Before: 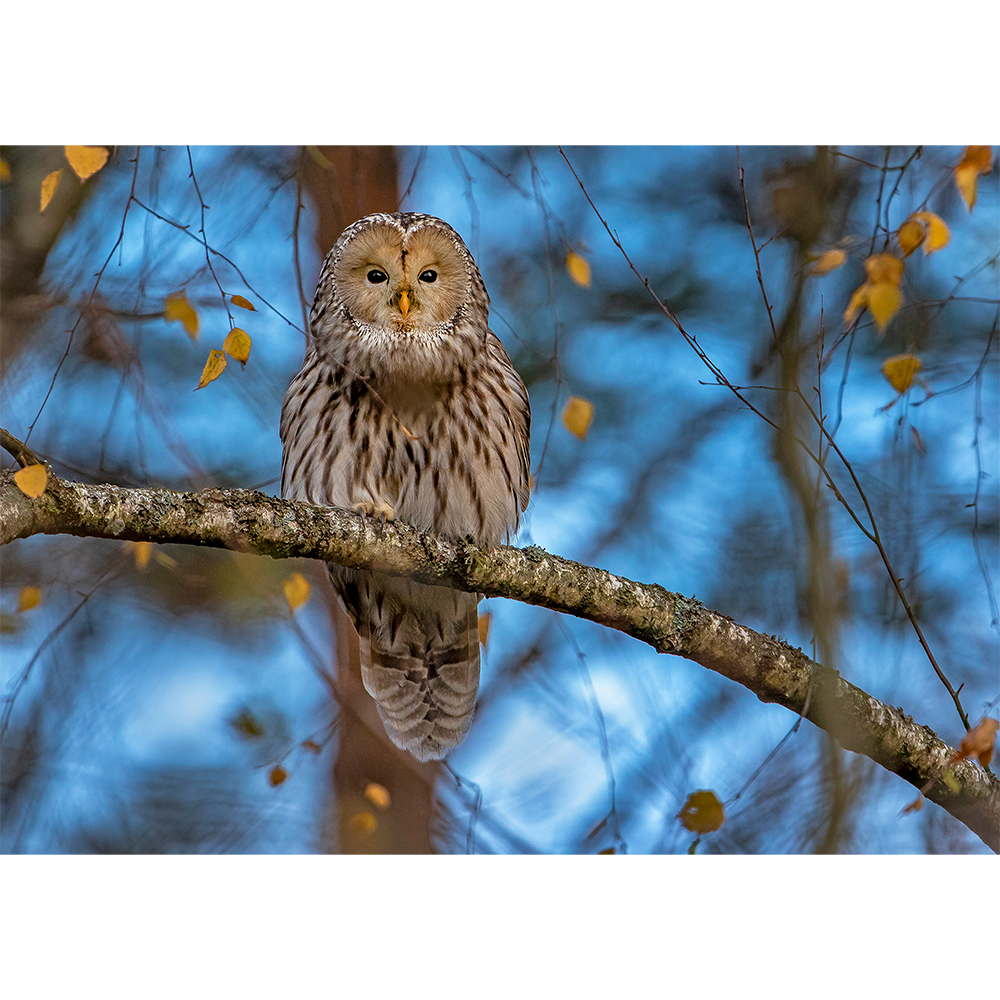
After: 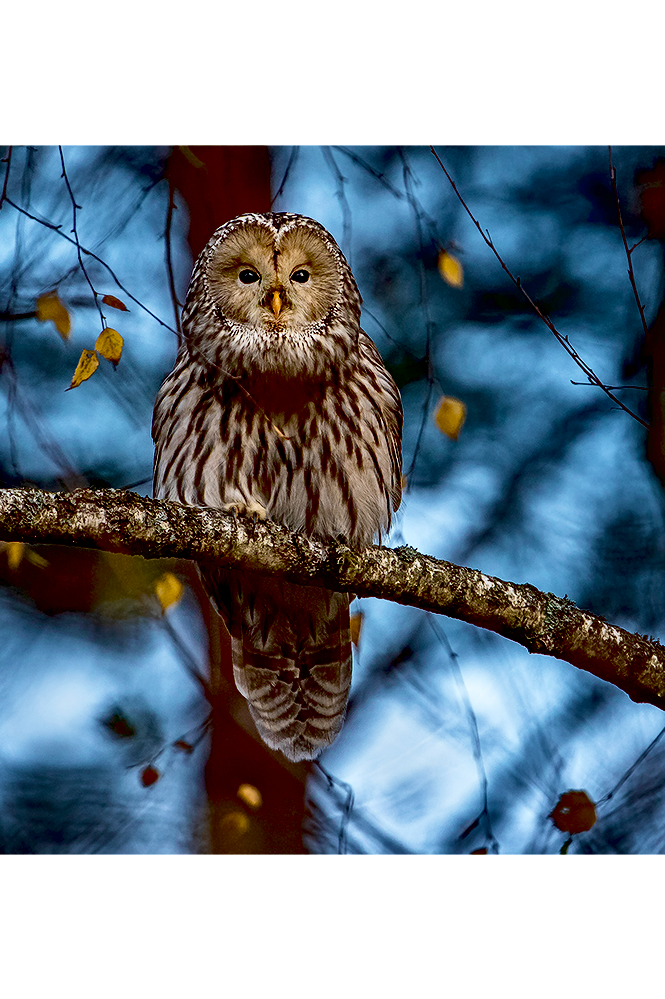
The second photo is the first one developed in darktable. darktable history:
exposure: black level correction 0.056, compensate highlight preservation false
contrast brightness saturation: contrast 0.247, saturation -0.325
crop and rotate: left 12.808%, right 20.618%
velvia: on, module defaults
shadows and highlights: shadows 3.77, highlights -17.72, soften with gaussian
